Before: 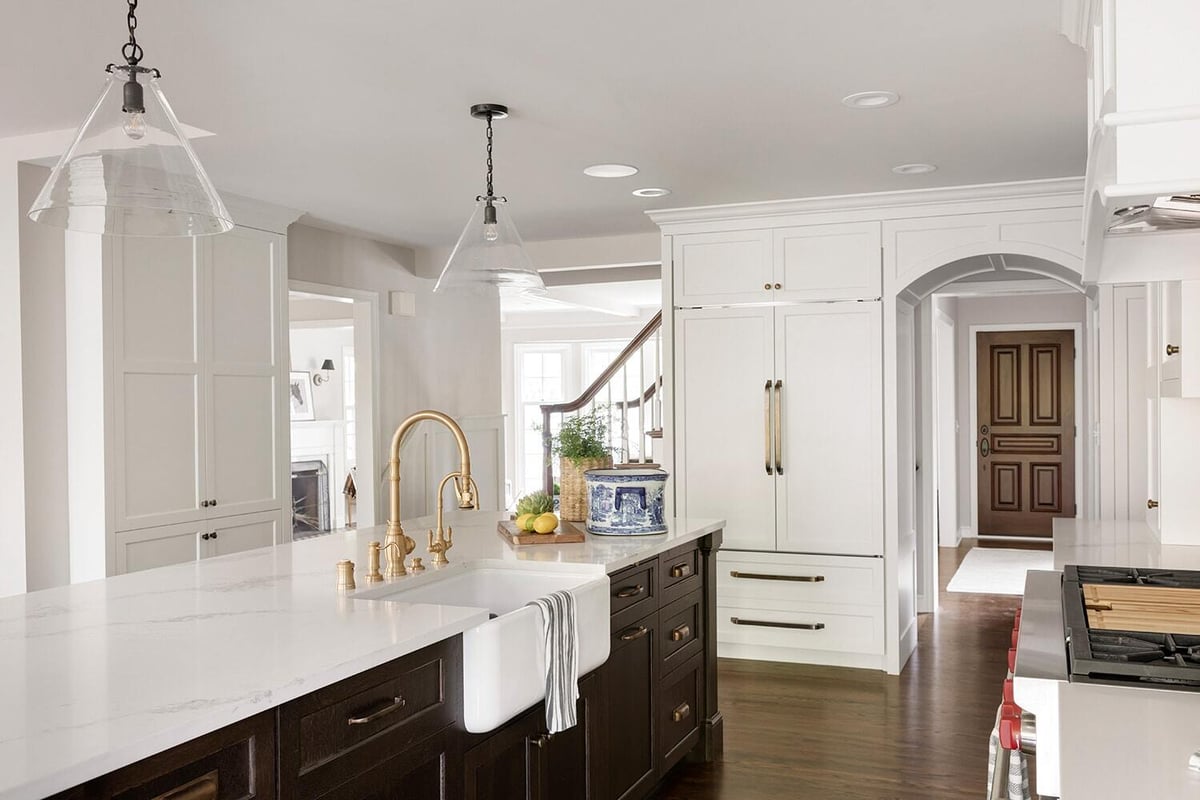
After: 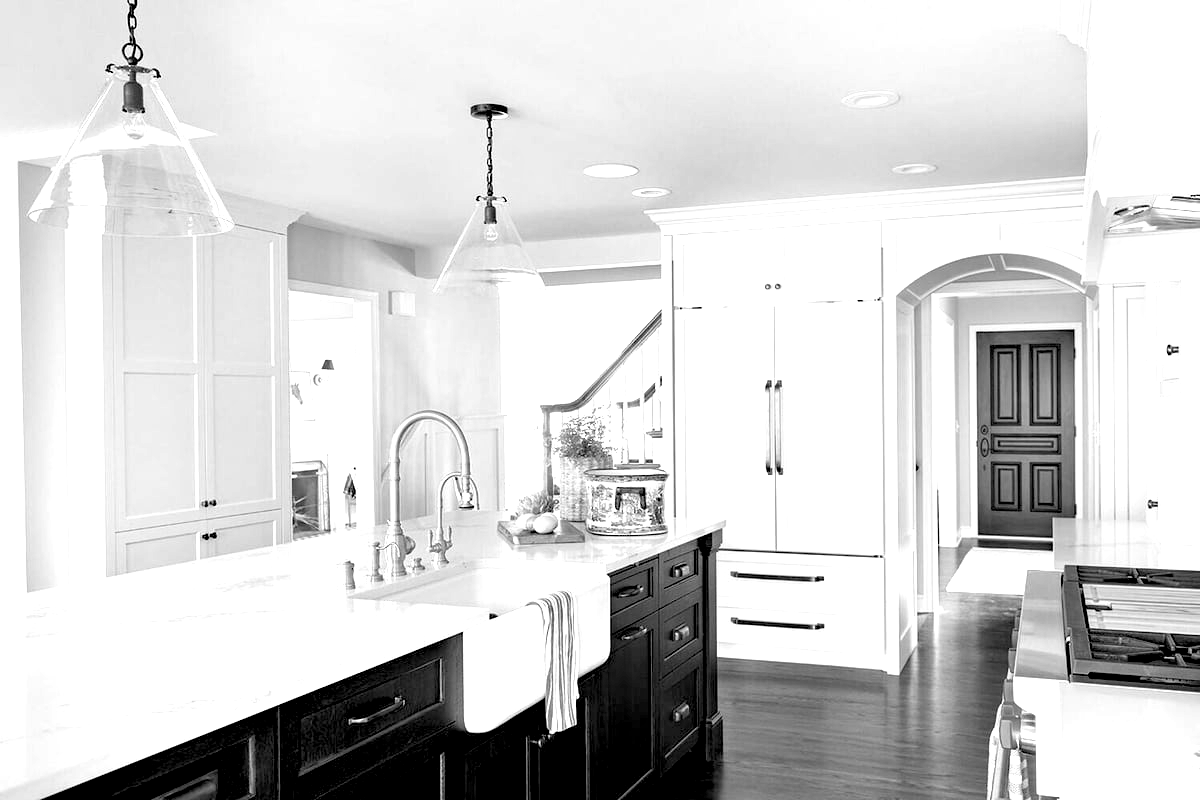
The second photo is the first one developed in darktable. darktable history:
haze removal: adaptive false
monochrome: on, module defaults
exposure: black level correction 0.01, exposure 1 EV, compensate highlight preservation false
